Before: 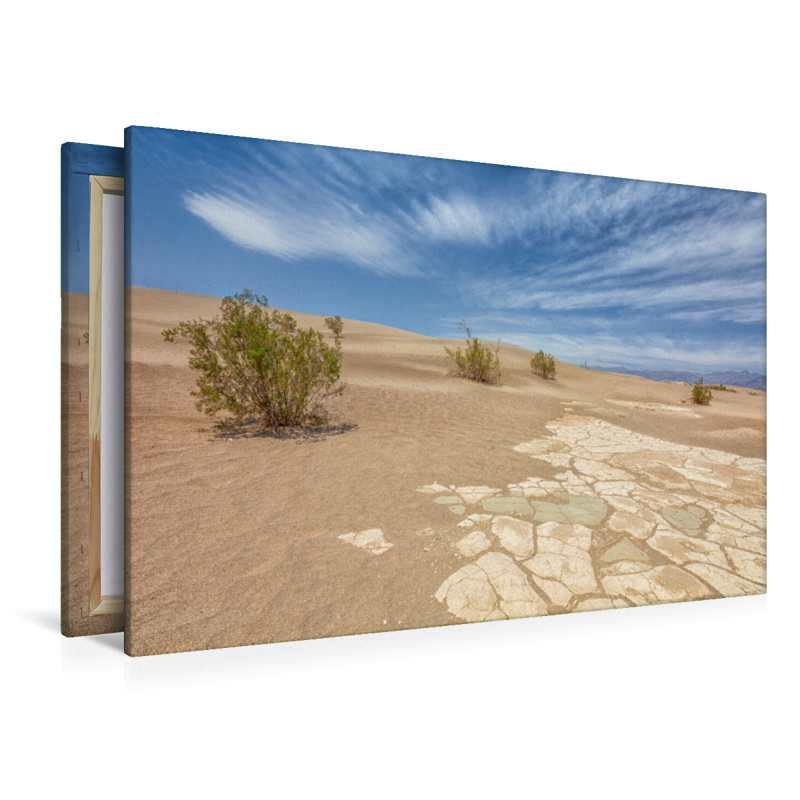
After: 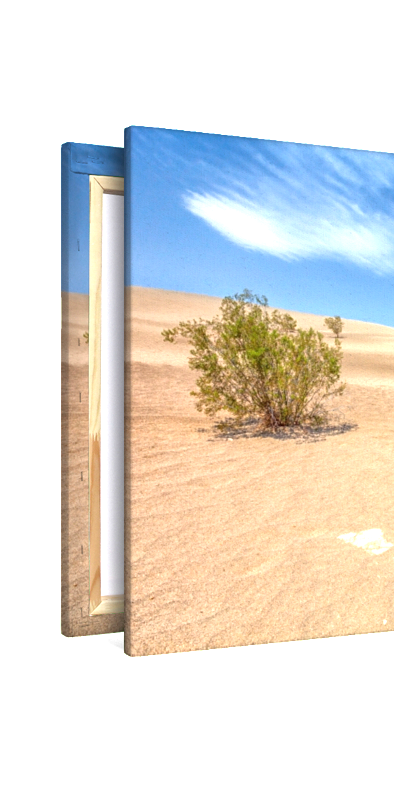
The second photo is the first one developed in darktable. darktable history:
exposure: black level correction 0, exposure 1.2 EV, compensate exposure bias true, compensate highlight preservation false
crop and rotate: left 0.059%, top 0%, right 50.596%
